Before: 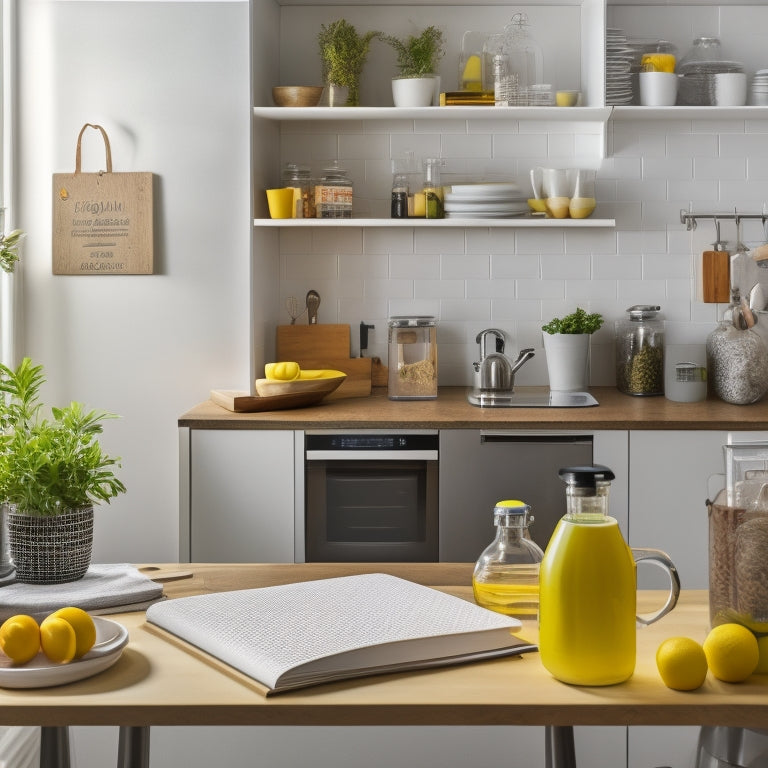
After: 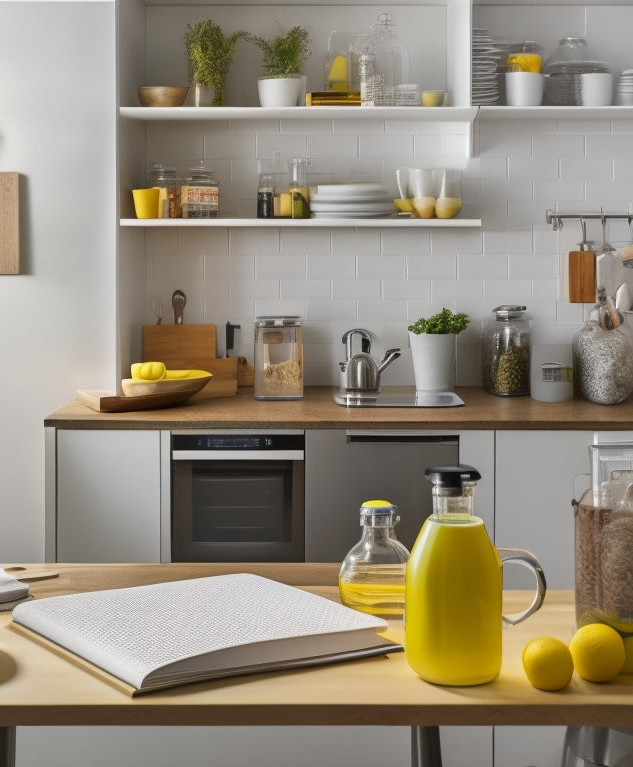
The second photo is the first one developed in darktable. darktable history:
crop: left 17.459%, bottom 0.028%
